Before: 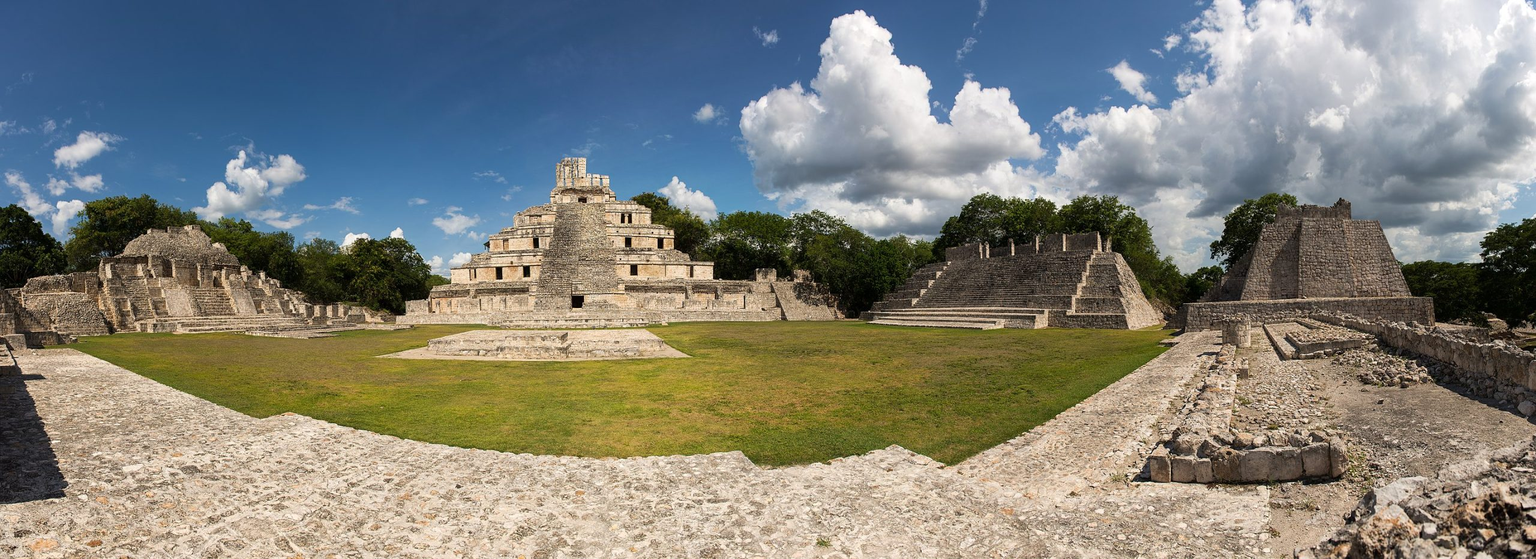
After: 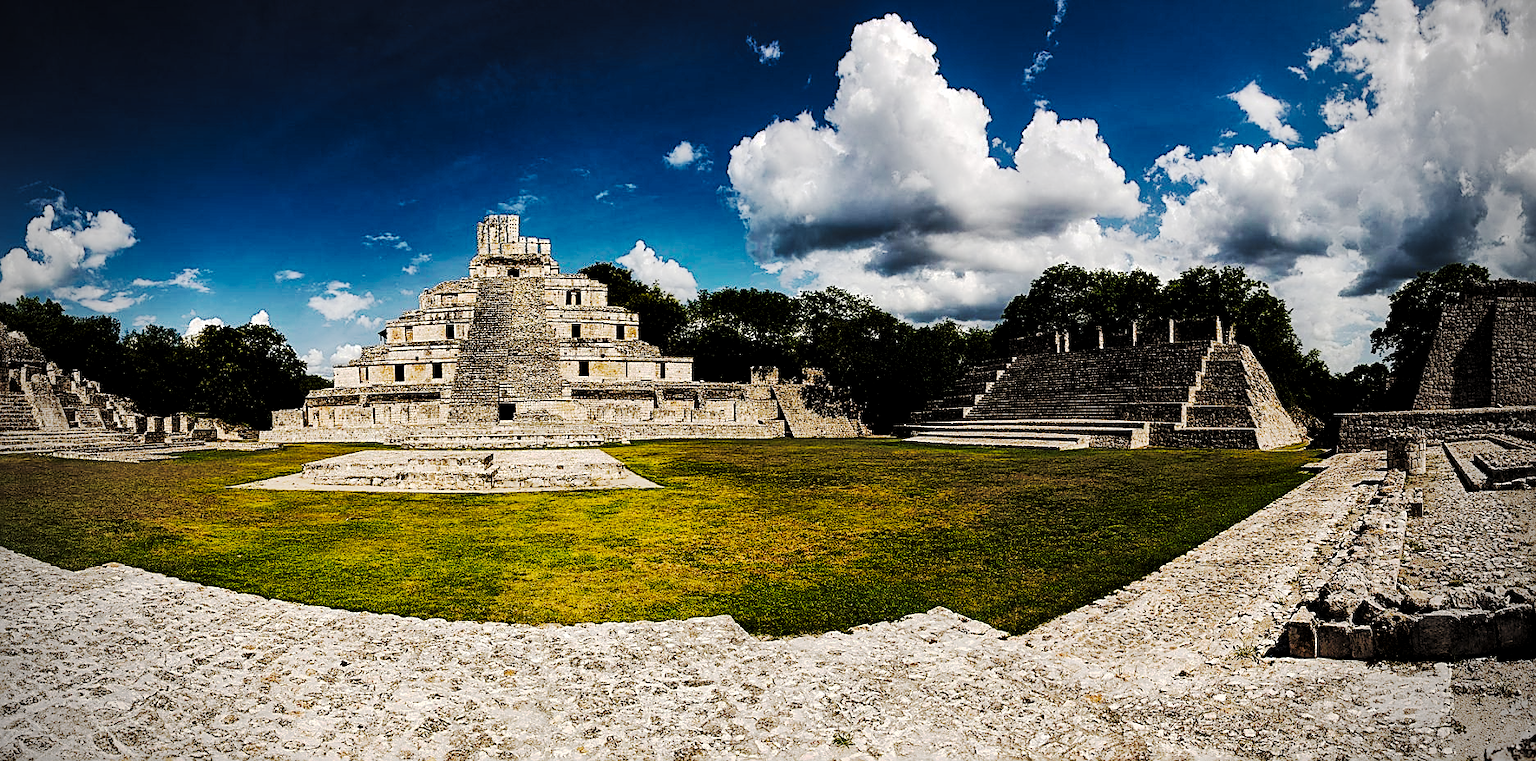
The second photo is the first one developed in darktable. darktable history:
crop: left 13.443%, right 13.31%
vignetting: fall-off start 75%, brightness -0.692, width/height ratio 1.084
white balance: emerald 1
levels: levels [0.116, 0.574, 1]
tone curve: curves: ch0 [(0, 0) (0.003, 0.002) (0.011, 0.002) (0.025, 0.002) (0.044, 0.007) (0.069, 0.014) (0.1, 0.026) (0.136, 0.04) (0.177, 0.061) (0.224, 0.1) (0.277, 0.151) (0.335, 0.198) (0.399, 0.272) (0.468, 0.387) (0.543, 0.553) (0.623, 0.716) (0.709, 0.8) (0.801, 0.855) (0.898, 0.897) (1, 1)], preserve colors none
sharpen: on, module defaults
local contrast: mode bilateral grid, contrast 50, coarseness 50, detail 150%, midtone range 0.2
